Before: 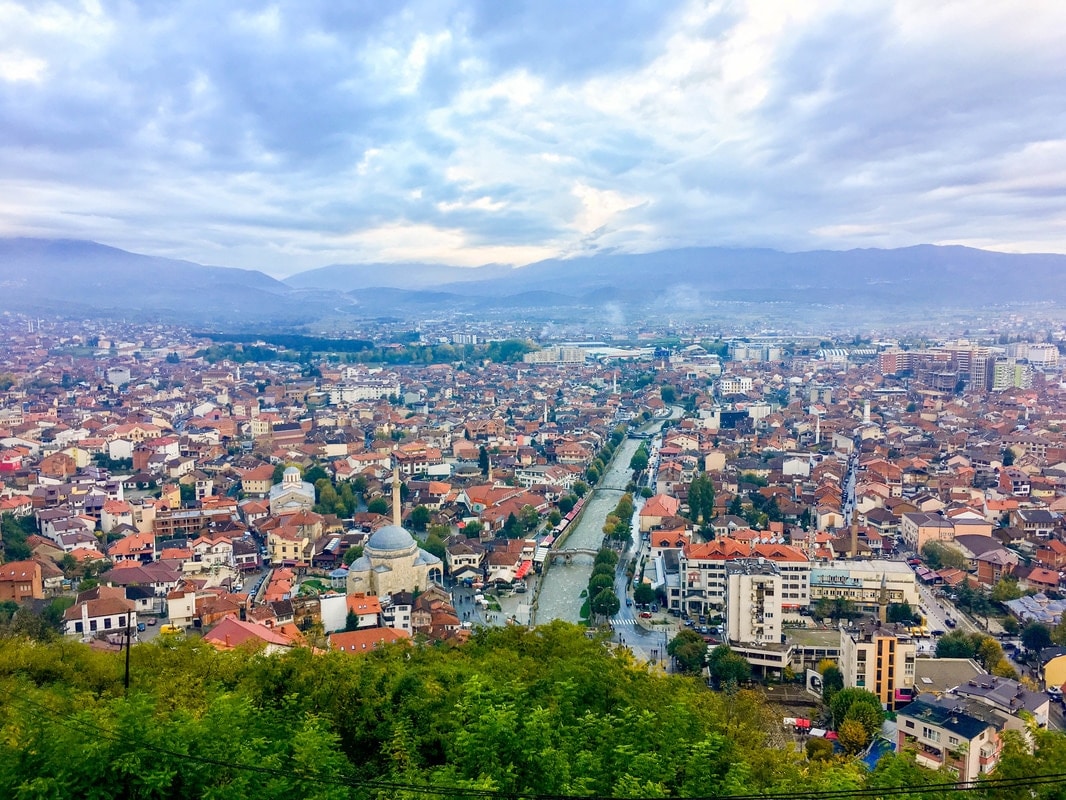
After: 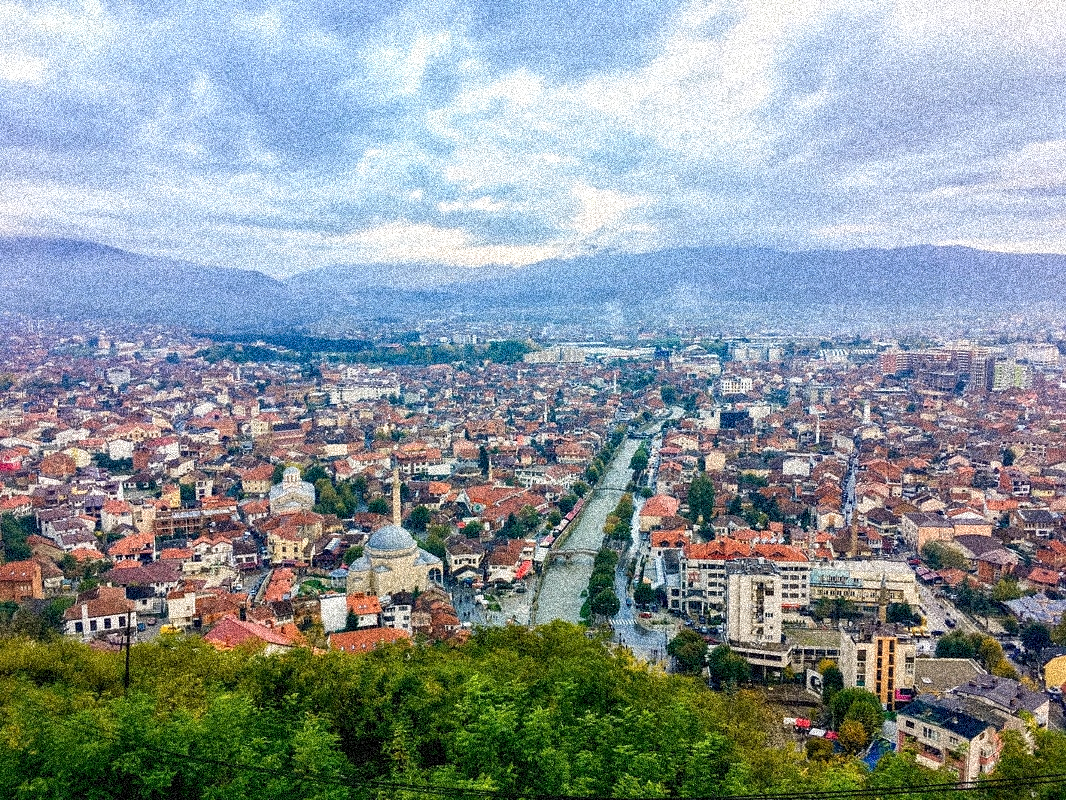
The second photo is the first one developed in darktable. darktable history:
local contrast: mode bilateral grid, contrast 20, coarseness 50, detail 130%, midtone range 0.2
grain: coarseness 3.75 ISO, strength 100%, mid-tones bias 0%
